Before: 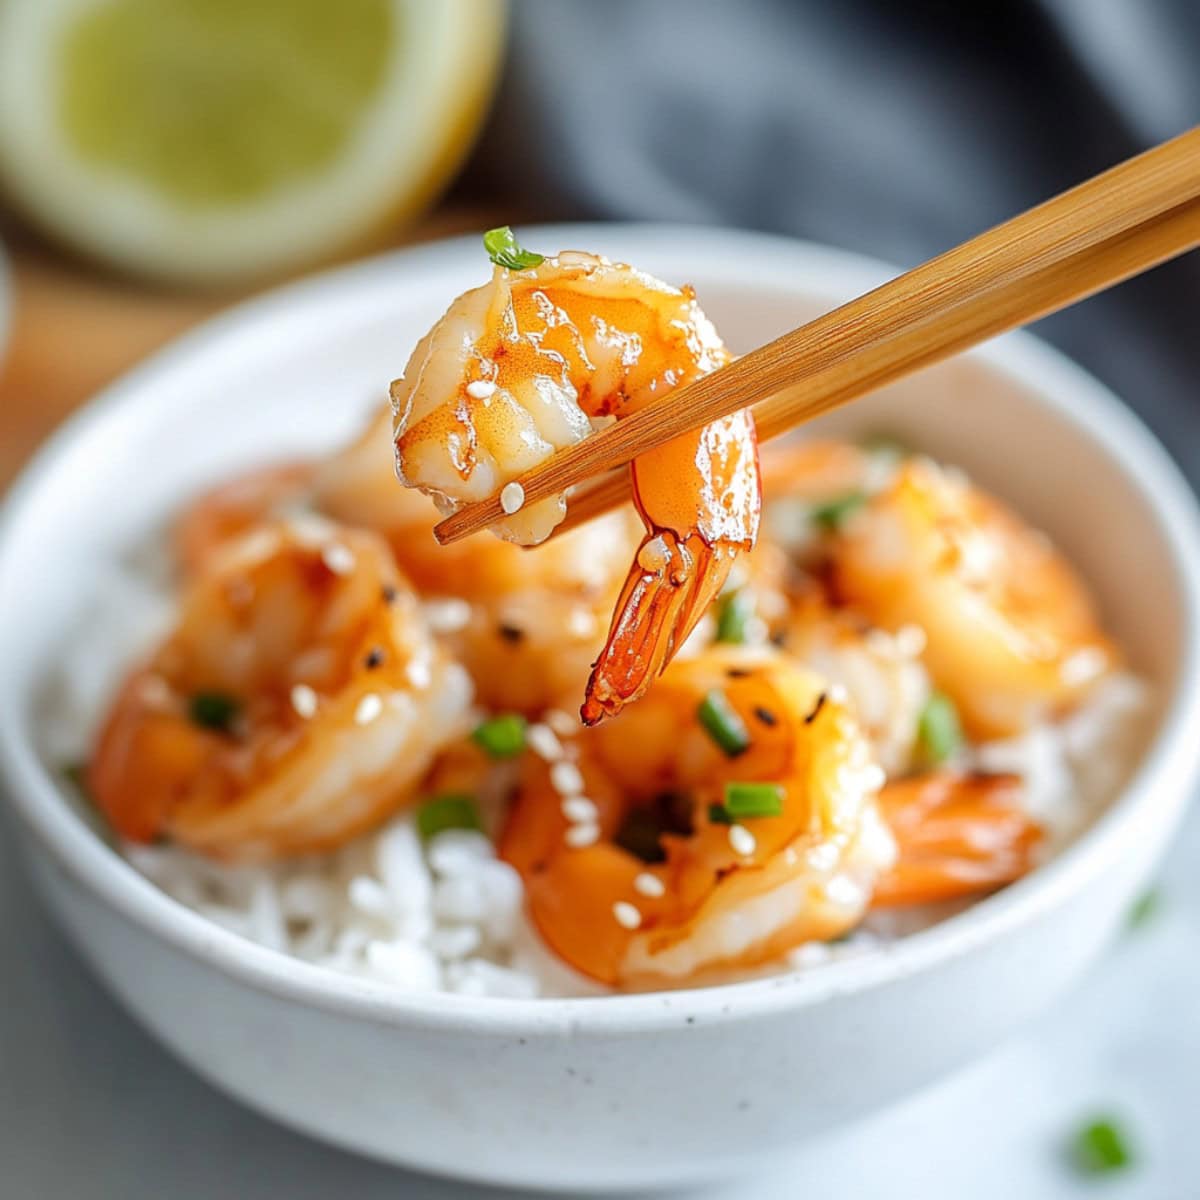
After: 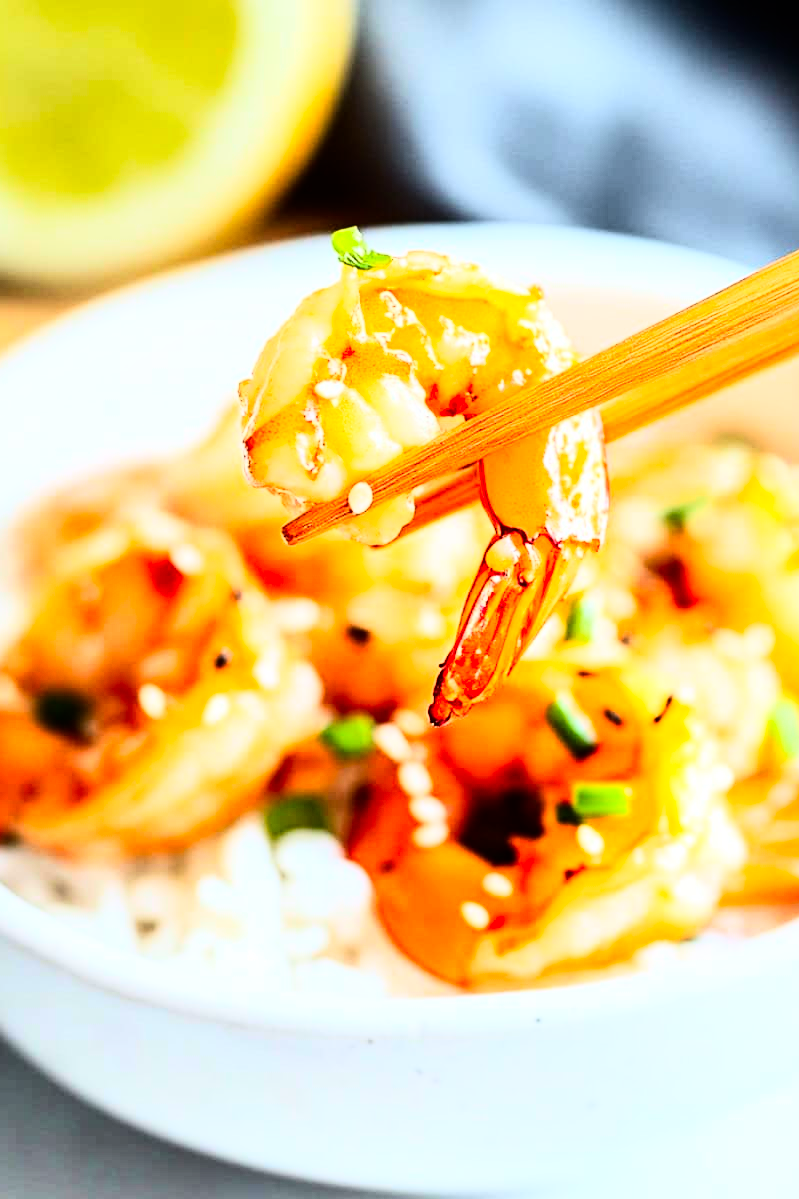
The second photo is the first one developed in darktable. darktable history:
rgb curve: curves: ch0 [(0, 0) (0.21, 0.15) (0.24, 0.21) (0.5, 0.75) (0.75, 0.96) (0.89, 0.99) (1, 1)]; ch1 [(0, 0.02) (0.21, 0.13) (0.25, 0.2) (0.5, 0.67) (0.75, 0.9) (0.89, 0.97) (1, 1)]; ch2 [(0, 0.02) (0.21, 0.13) (0.25, 0.2) (0.5, 0.67) (0.75, 0.9) (0.89, 0.97) (1, 1)], compensate middle gray true
crop and rotate: left 12.673%, right 20.66%
contrast brightness saturation: contrast 0.16, saturation 0.32
